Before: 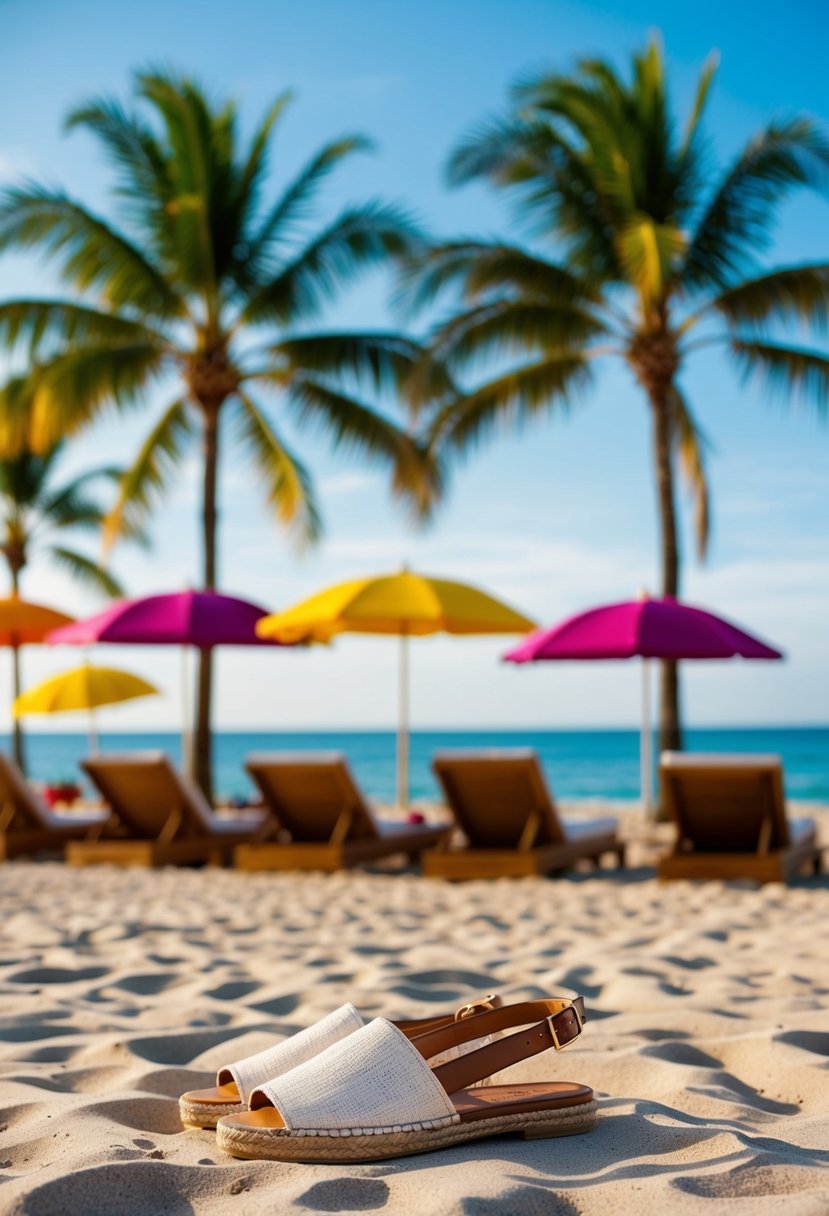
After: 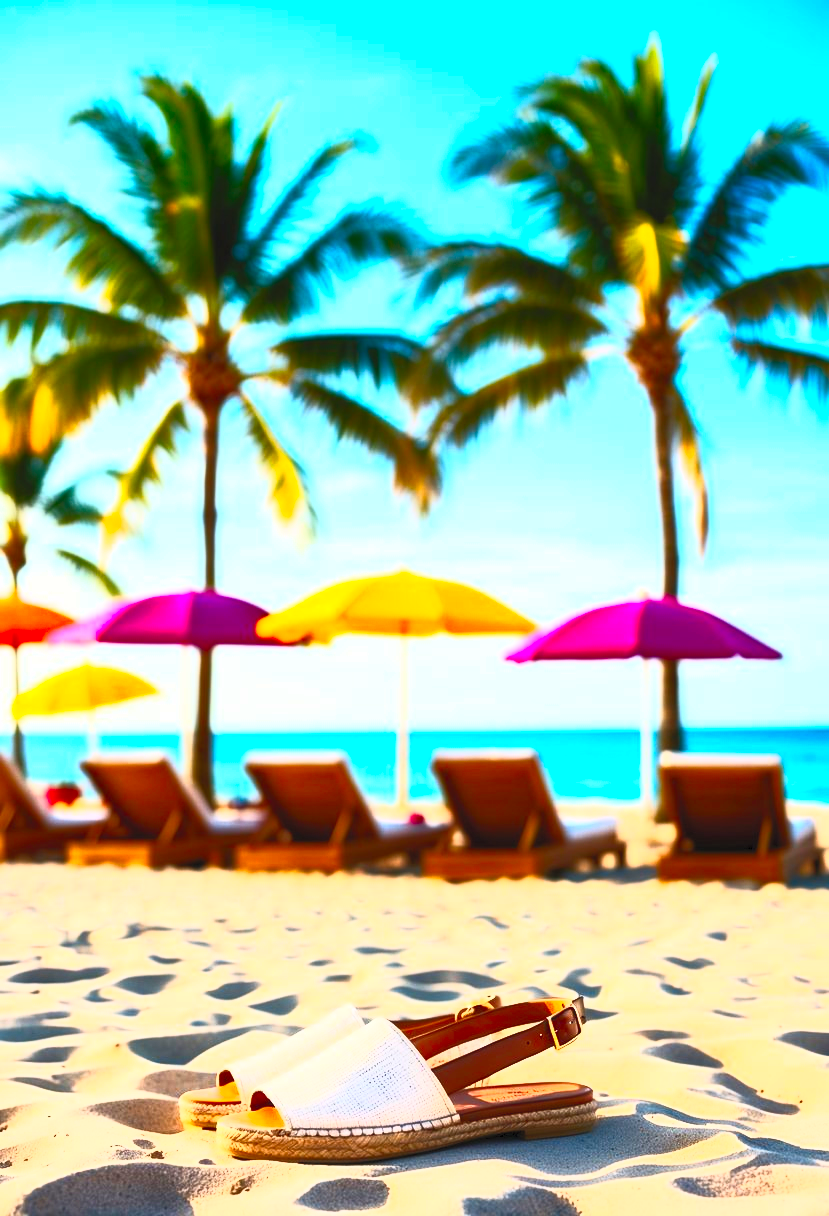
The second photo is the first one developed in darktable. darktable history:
contrast brightness saturation: contrast 0.982, brightness 0.986, saturation 0.992
